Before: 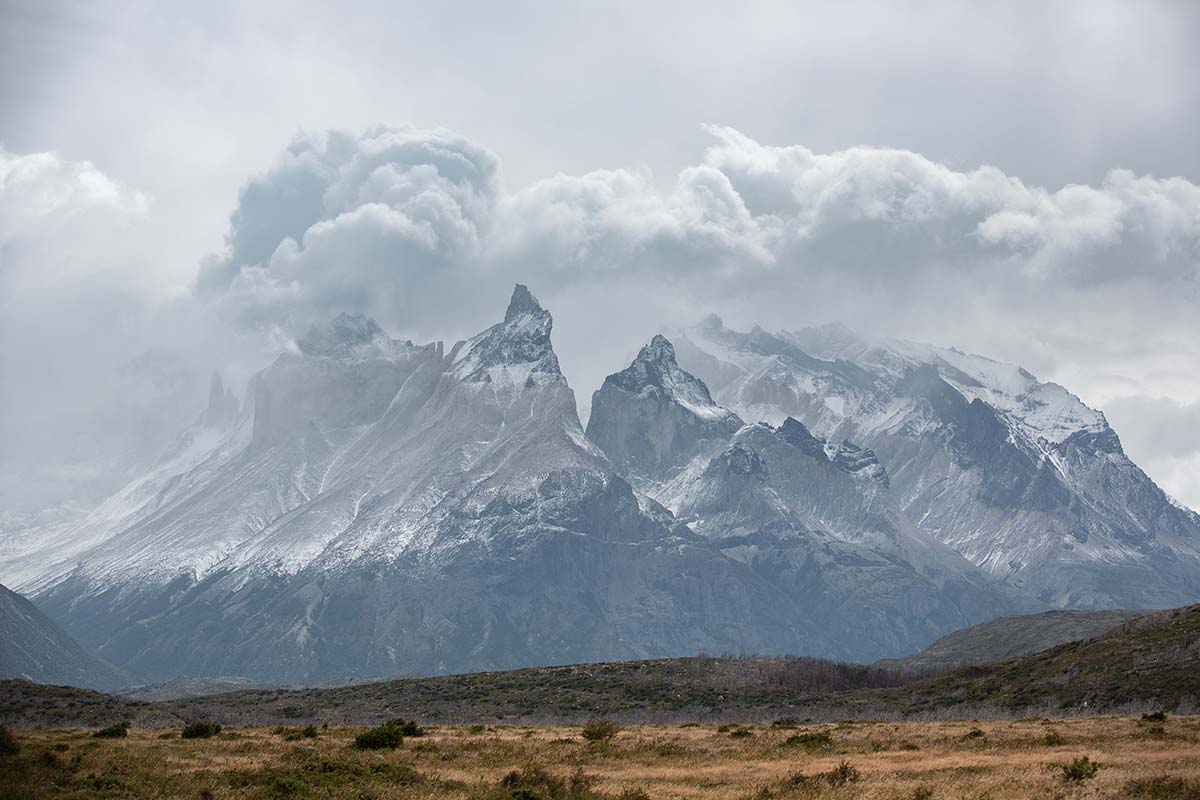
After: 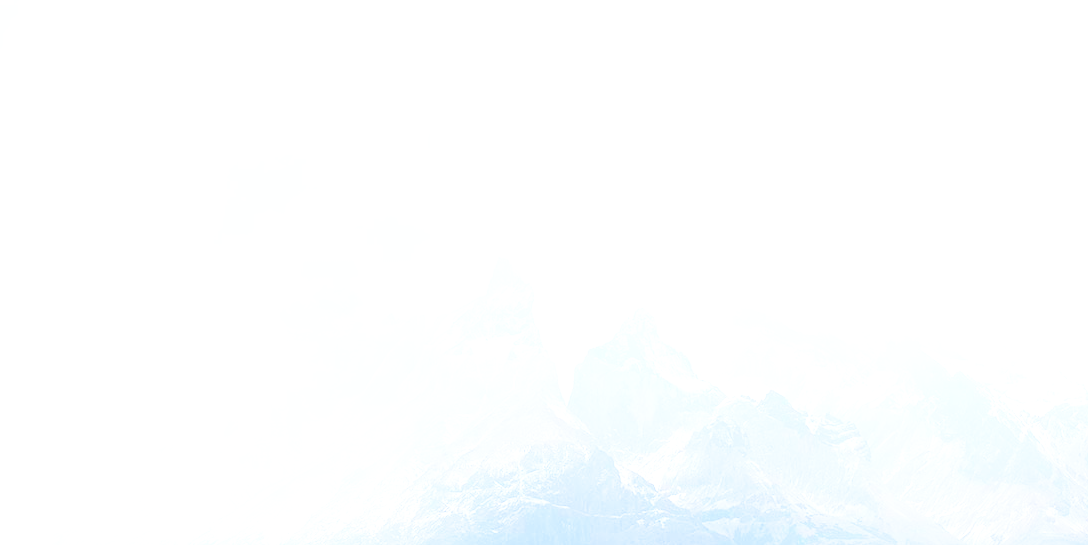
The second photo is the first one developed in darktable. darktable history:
exposure: black level correction -0.03, compensate exposure bias true, compensate highlight preservation false
shadows and highlights: shadows -21.48, highlights 98.99, soften with gaussian
crop: left 1.54%, top 3.436%, right 7.779%, bottom 28.414%
local contrast: highlights 18%, detail 185%
velvia: strength 32.51%, mid-tones bias 0.202
base curve: curves: ch0 [(0, 0) (0.007, 0.004) (0.027, 0.03) (0.046, 0.07) (0.207, 0.54) (0.442, 0.872) (0.673, 0.972) (1, 1)], preserve colors none
